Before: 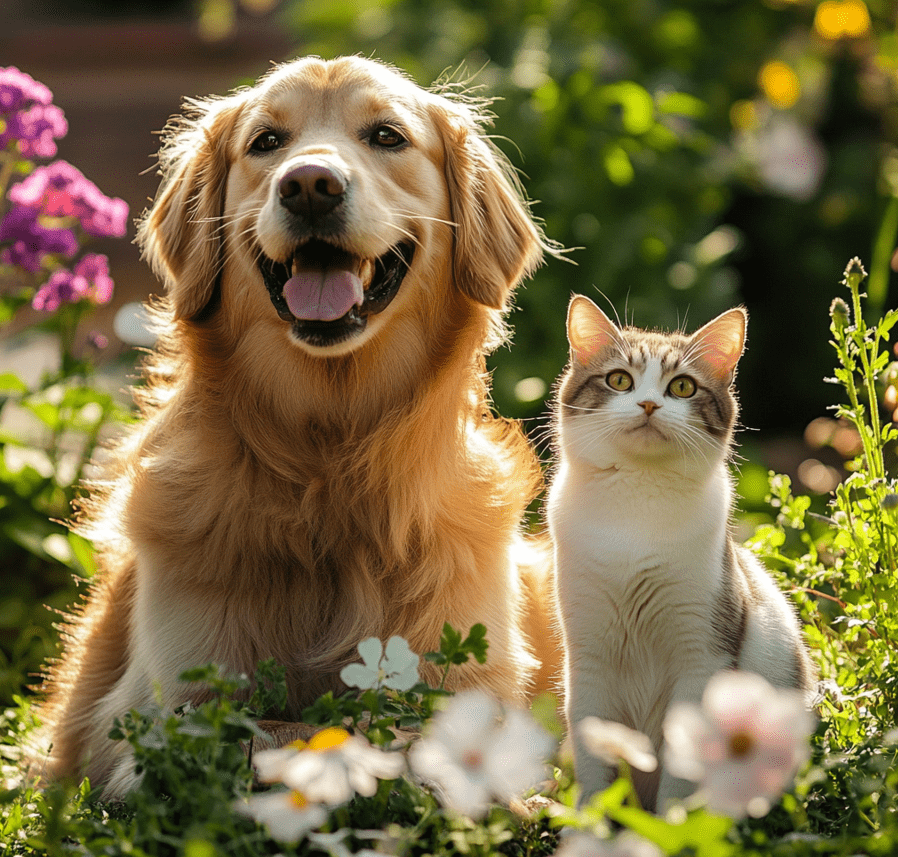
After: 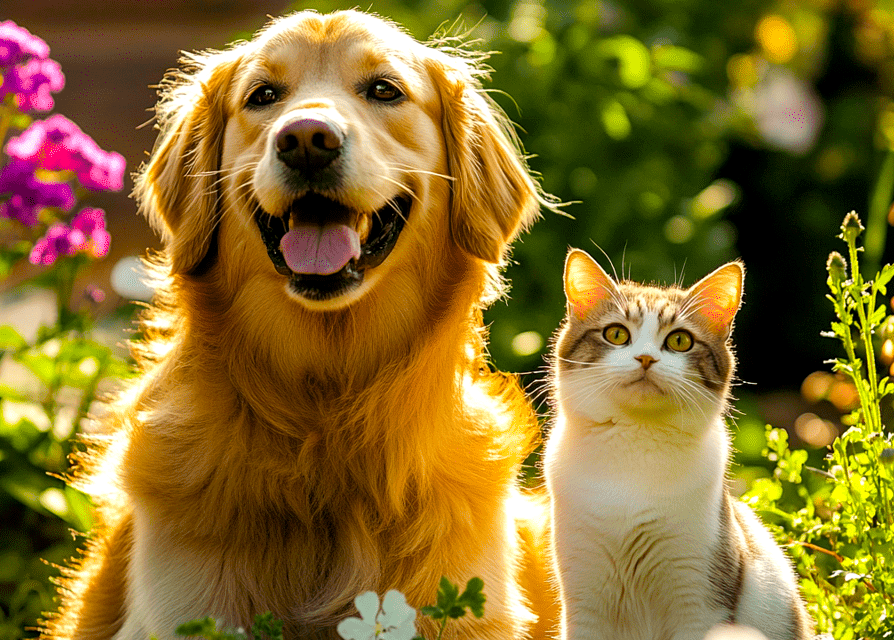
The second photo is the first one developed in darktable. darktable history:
exposure: black level correction 0.005, exposure 0.286 EV, compensate highlight preservation false
crop: left 0.387%, top 5.469%, bottom 19.809%
white balance: red 1, blue 1
color balance rgb: linear chroma grading › global chroma 15%, perceptual saturation grading › global saturation 30%
